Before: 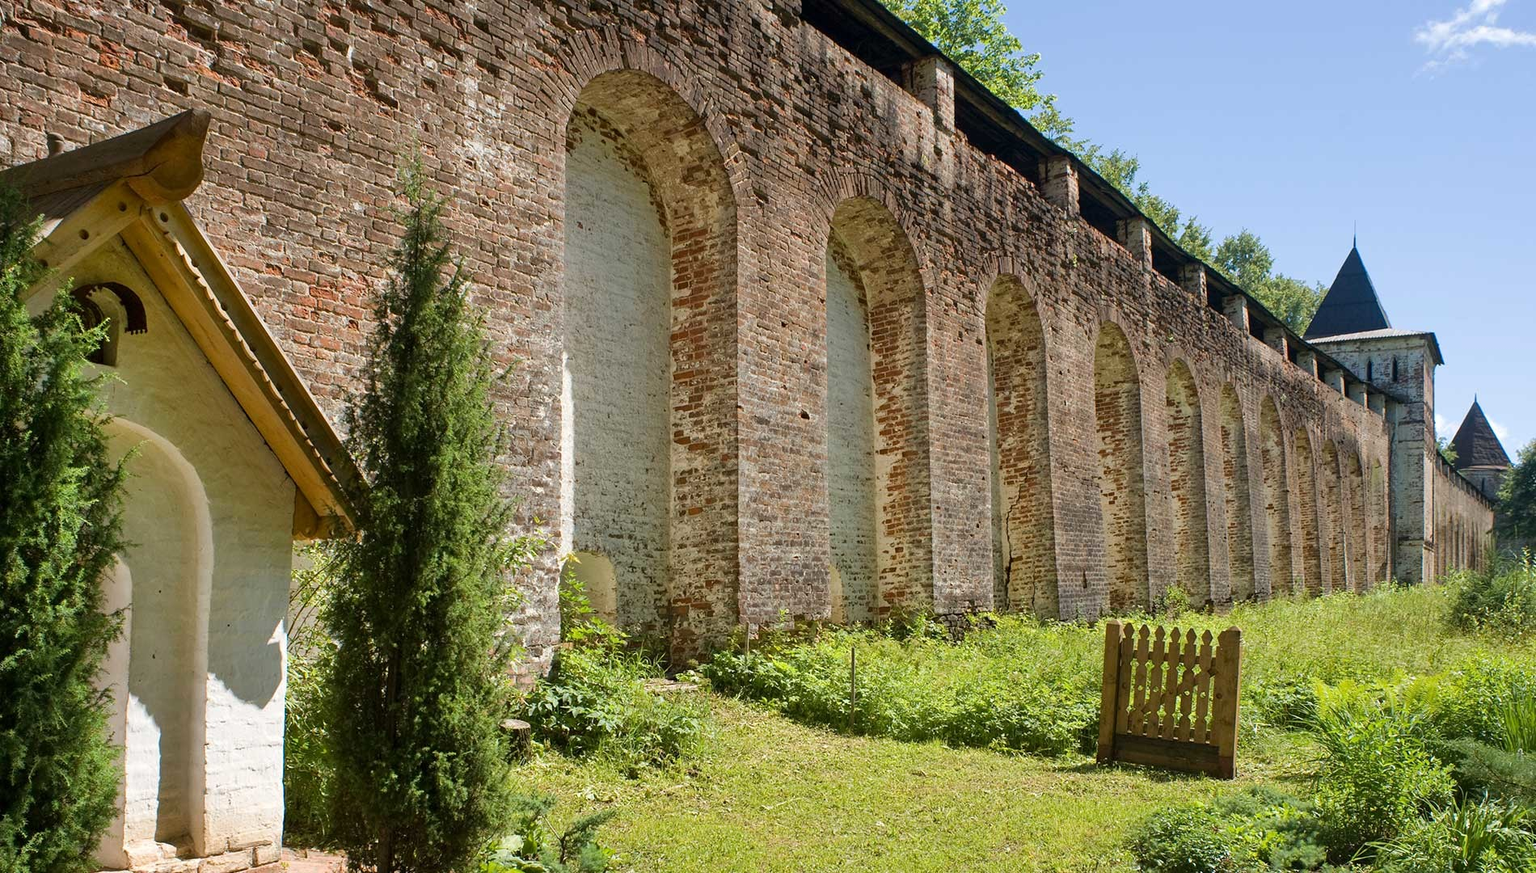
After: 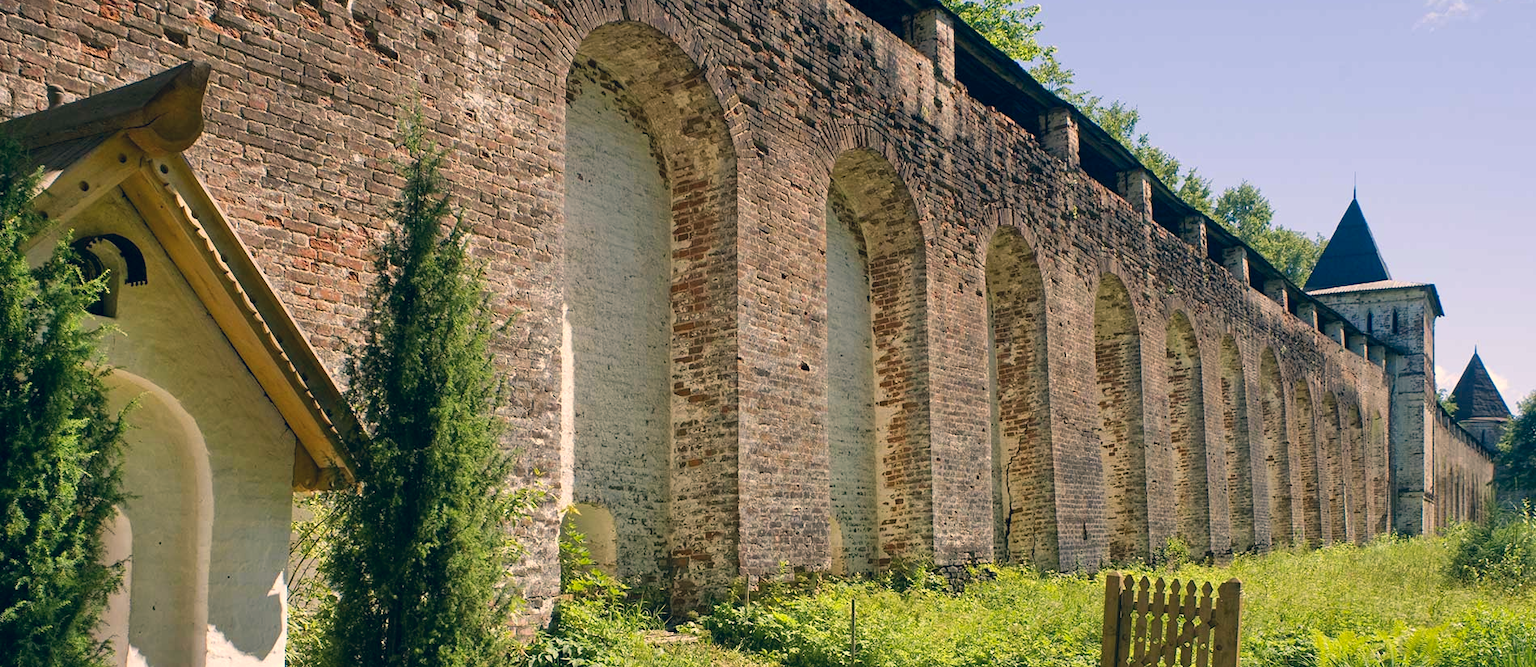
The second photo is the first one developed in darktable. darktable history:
crop: top 5.595%, bottom 17.883%
color correction: highlights a* 10.32, highlights b* 13.94, shadows a* -9.85, shadows b* -15.1
